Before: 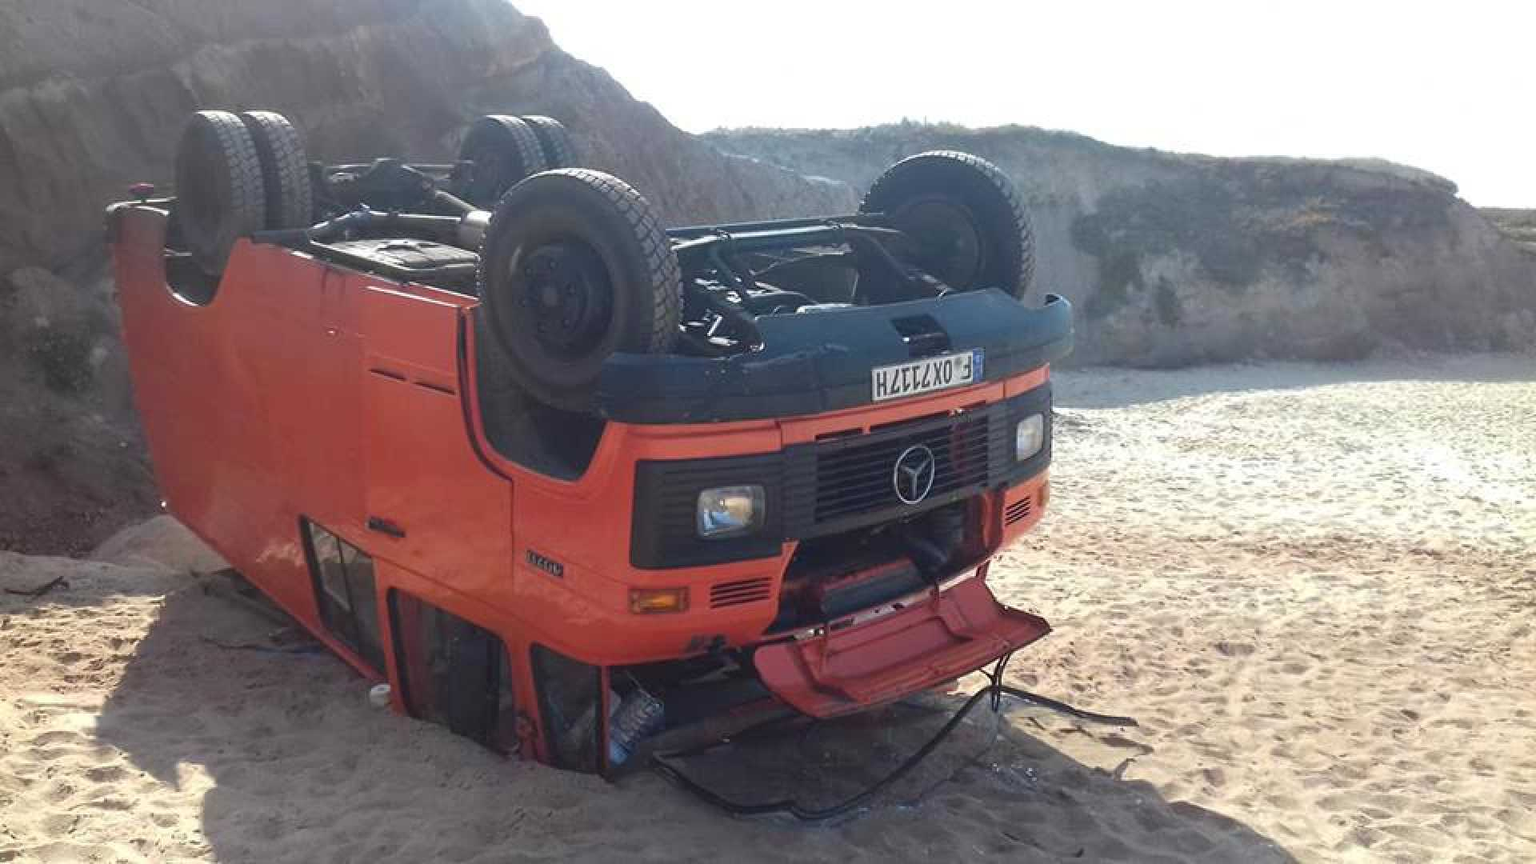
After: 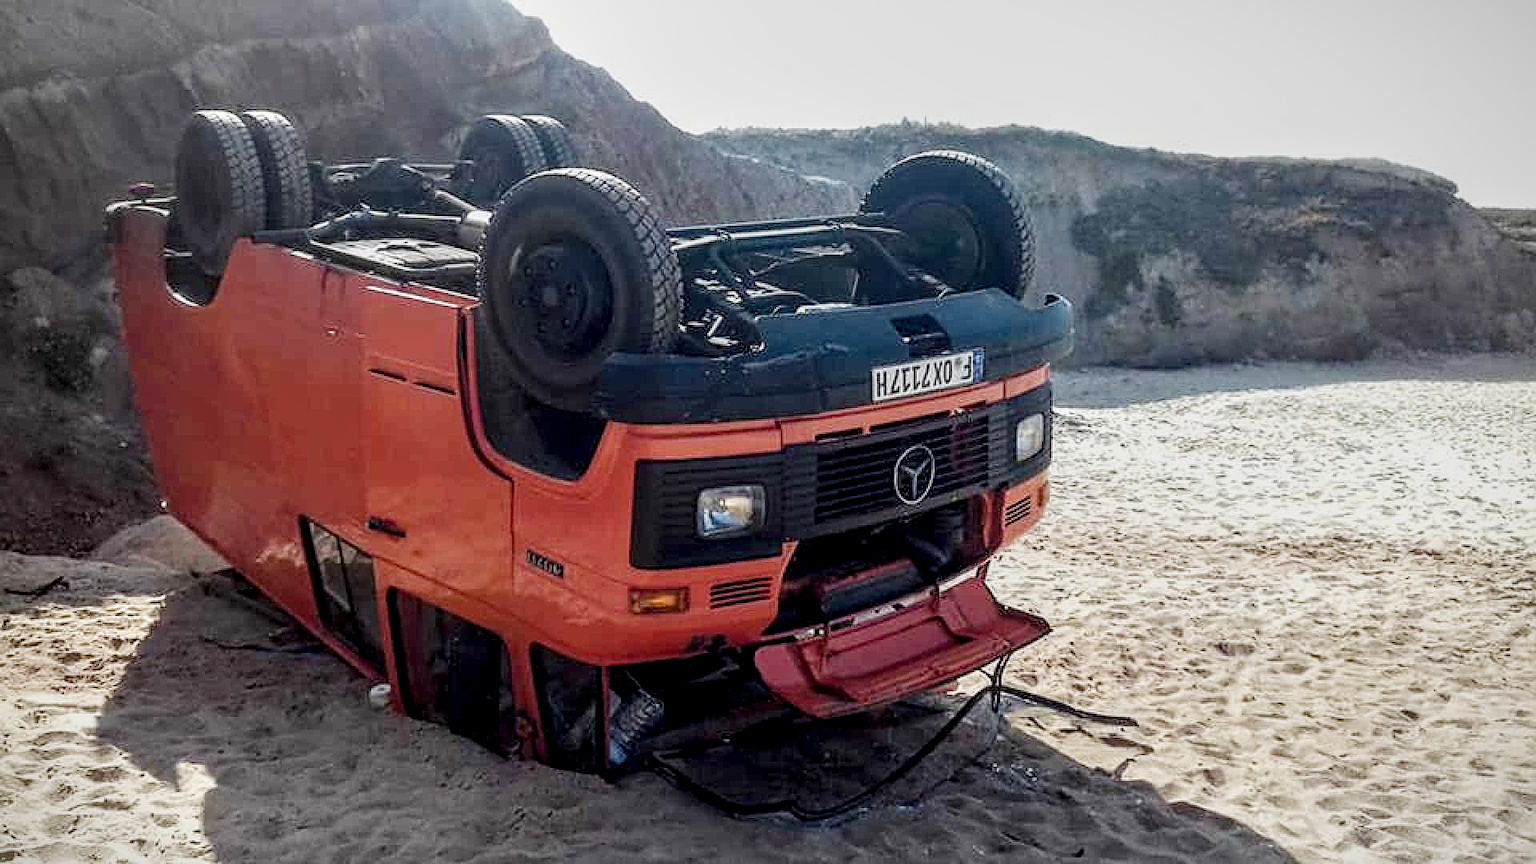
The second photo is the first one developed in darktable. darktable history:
contrast brightness saturation: contrast 0.101, brightness 0.015, saturation 0.022
haze removal: compatibility mode true, adaptive false
local contrast: highlights 60%, shadows 60%, detail 160%
vignetting: fall-off radius 99.52%, width/height ratio 1.337, dithering 8-bit output
filmic rgb: black relative exposure -7.65 EV, white relative exposure 4.56 EV, threshold 3.01 EV, hardness 3.61, add noise in highlights 0, preserve chrominance no, color science v3 (2019), use custom middle-gray values true, contrast in highlights soft, enable highlight reconstruction true
sharpen: on, module defaults
